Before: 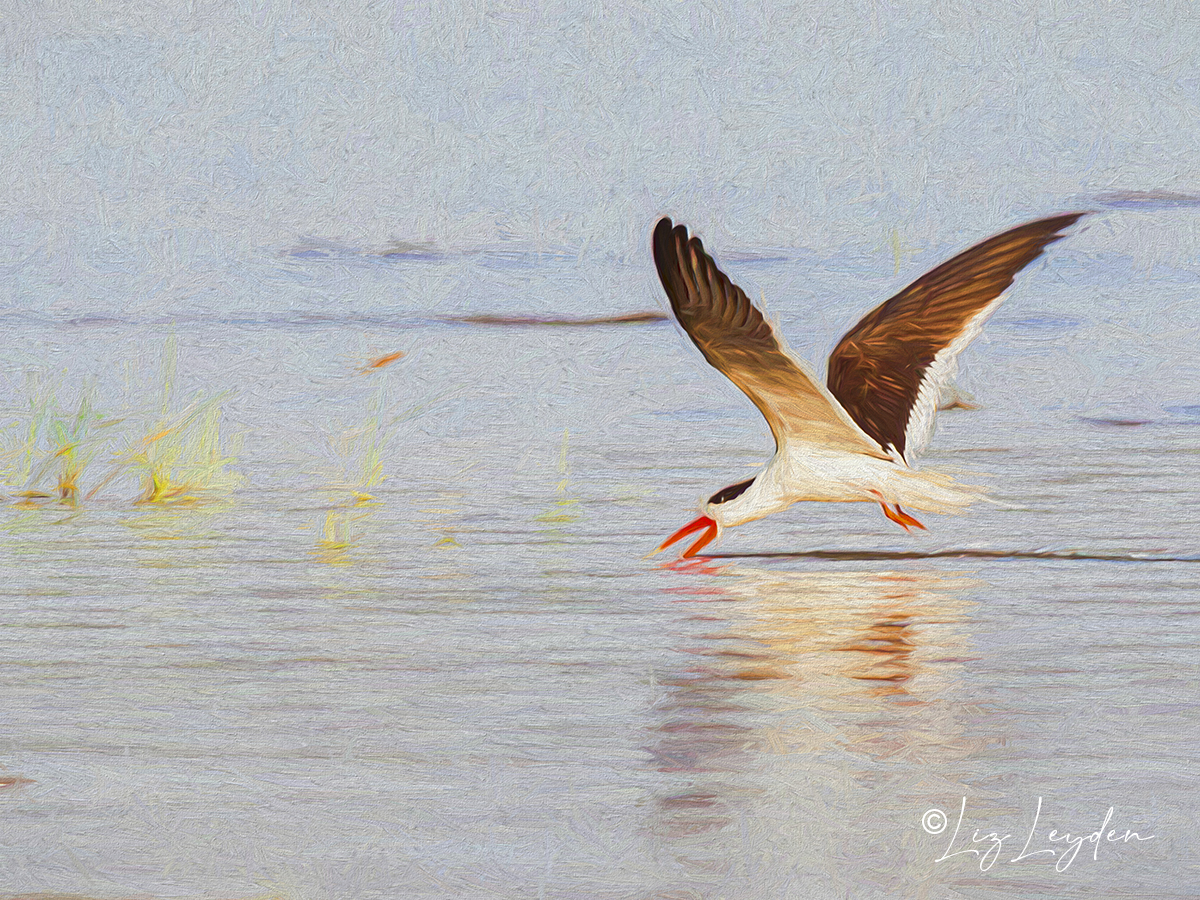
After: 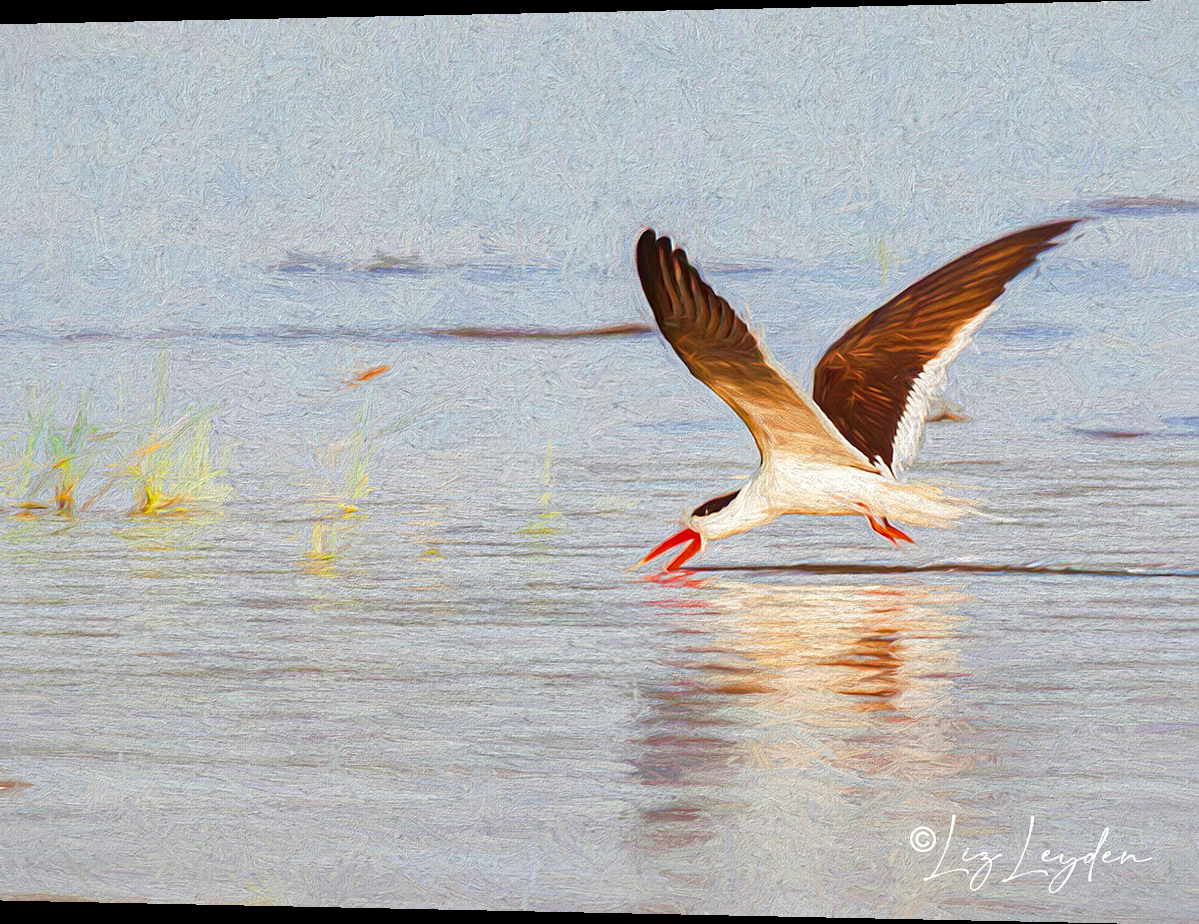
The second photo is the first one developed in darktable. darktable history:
local contrast: mode bilateral grid, contrast 20, coarseness 100, detail 150%, midtone range 0.2
rotate and perspective: lens shift (horizontal) -0.055, automatic cropping off
